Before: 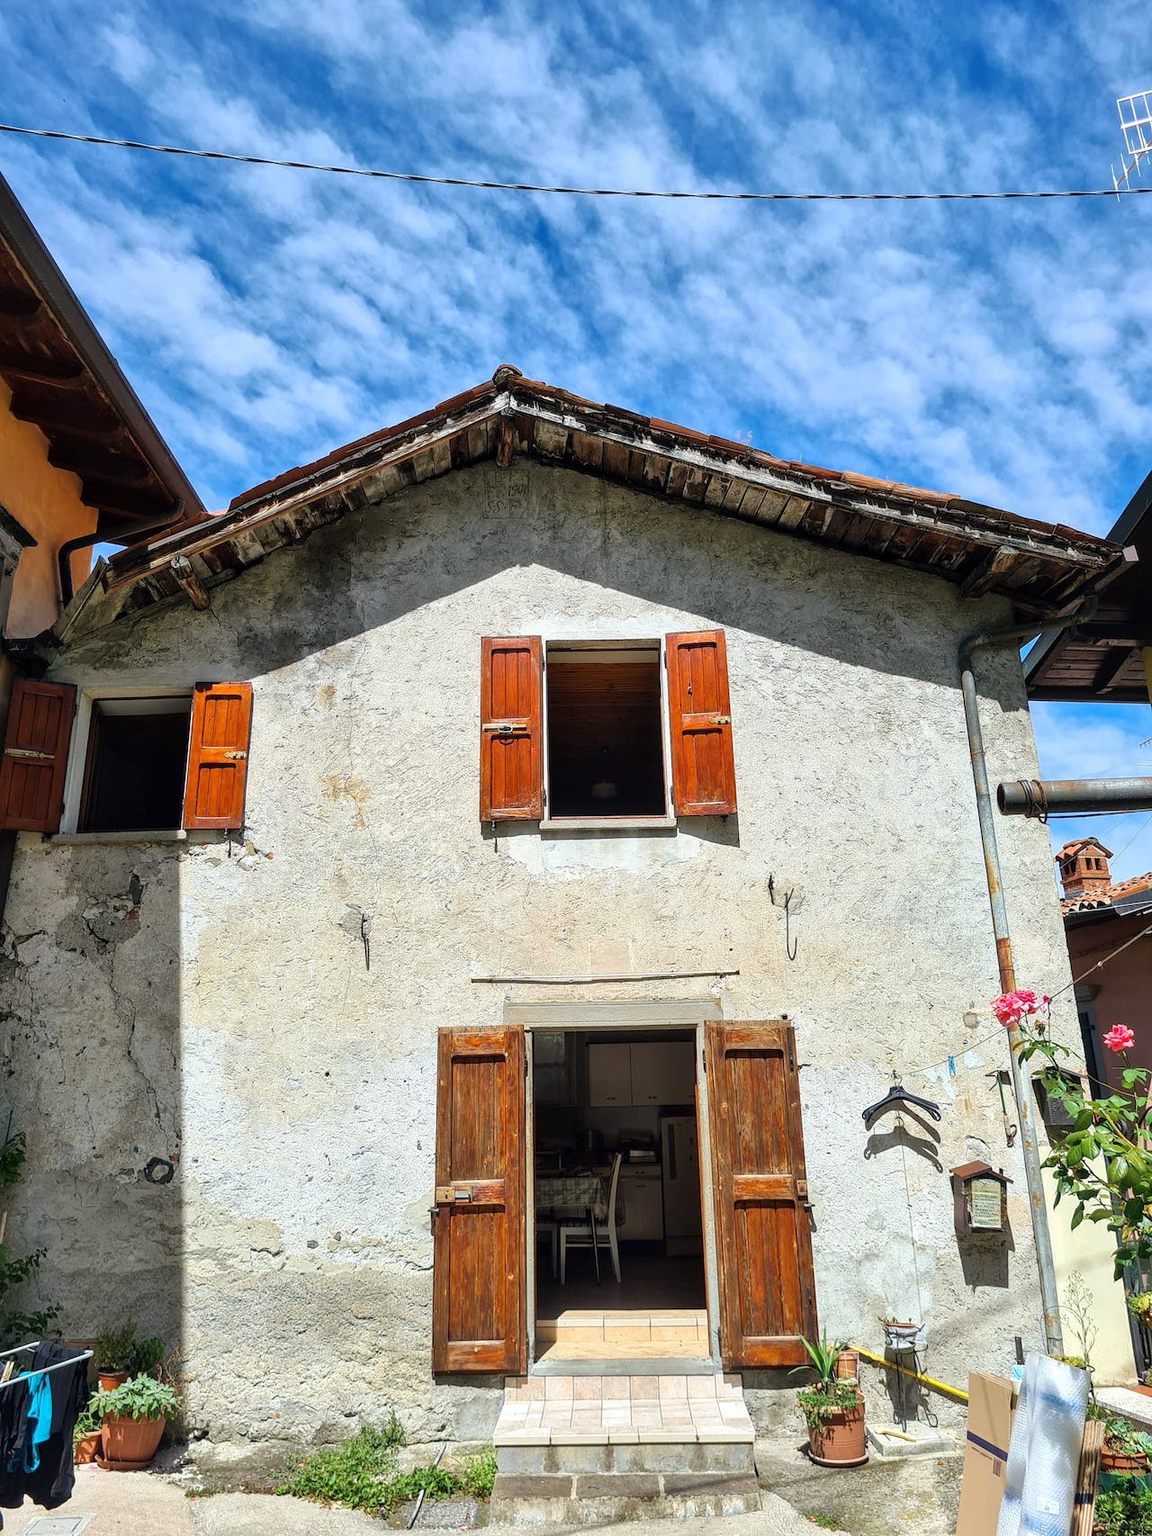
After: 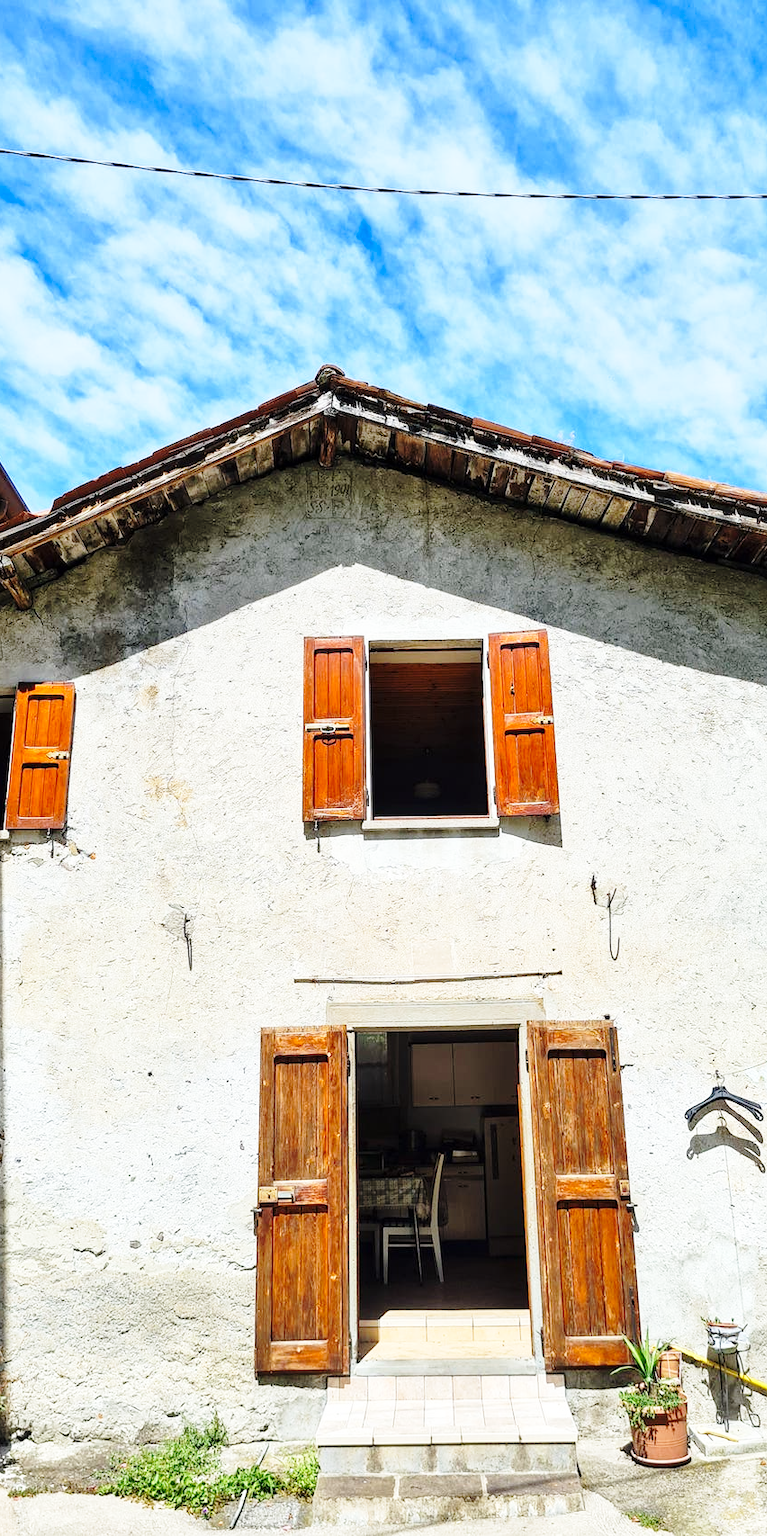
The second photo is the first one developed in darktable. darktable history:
base curve: curves: ch0 [(0, 0) (0.028, 0.03) (0.121, 0.232) (0.46, 0.748) (0.859, 0.968) (1, 1)], preserve colors none
color zones: curves: ch0 [(0.068, 0.464) (0.25, 0.5) (0.48, 0.508) (0.75, 0.536) (0.886, 0.476) (0.967, 0.456)]; ch1 [(0.066, 0.456) (0.25, 0.5) (0.616, 0.508) (0.746, 0.56) (0.934, 0.444)]
crop and rotate: left 15.446%, right 17.836%
